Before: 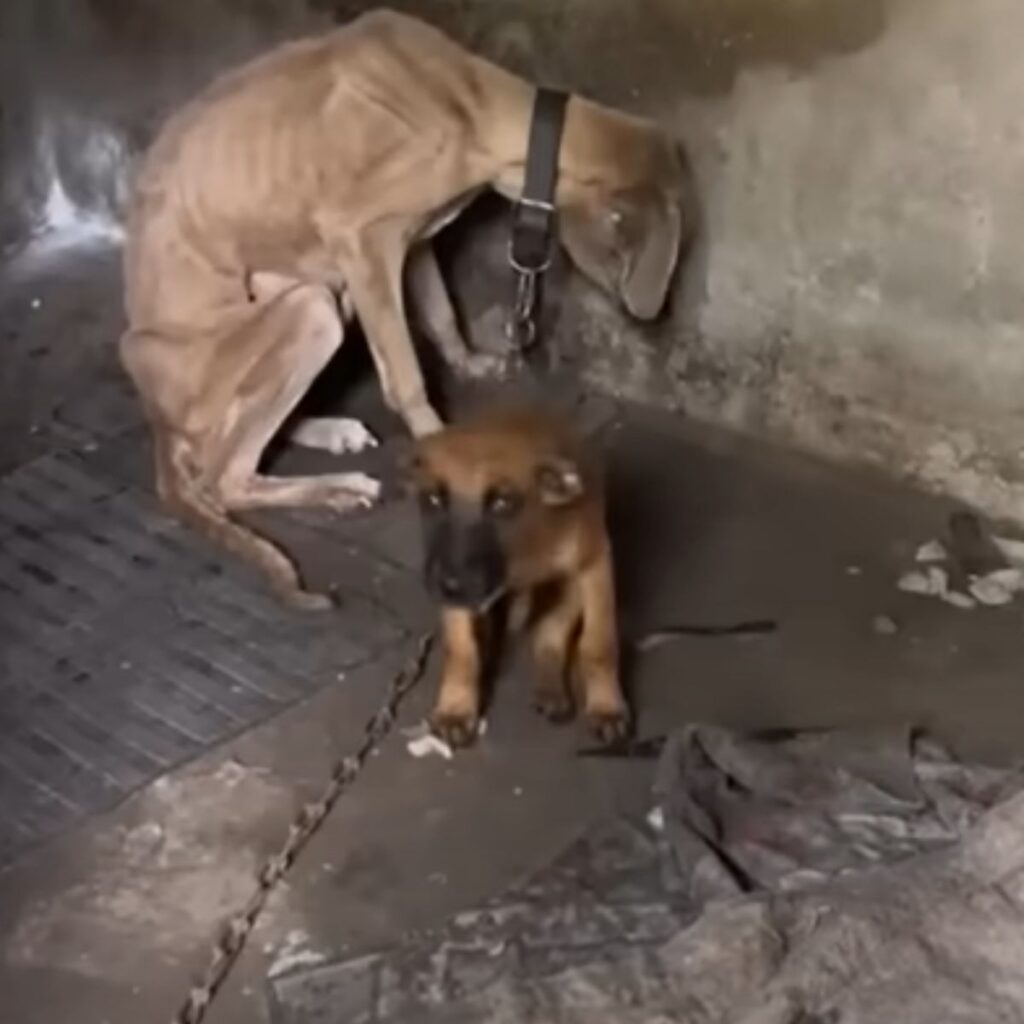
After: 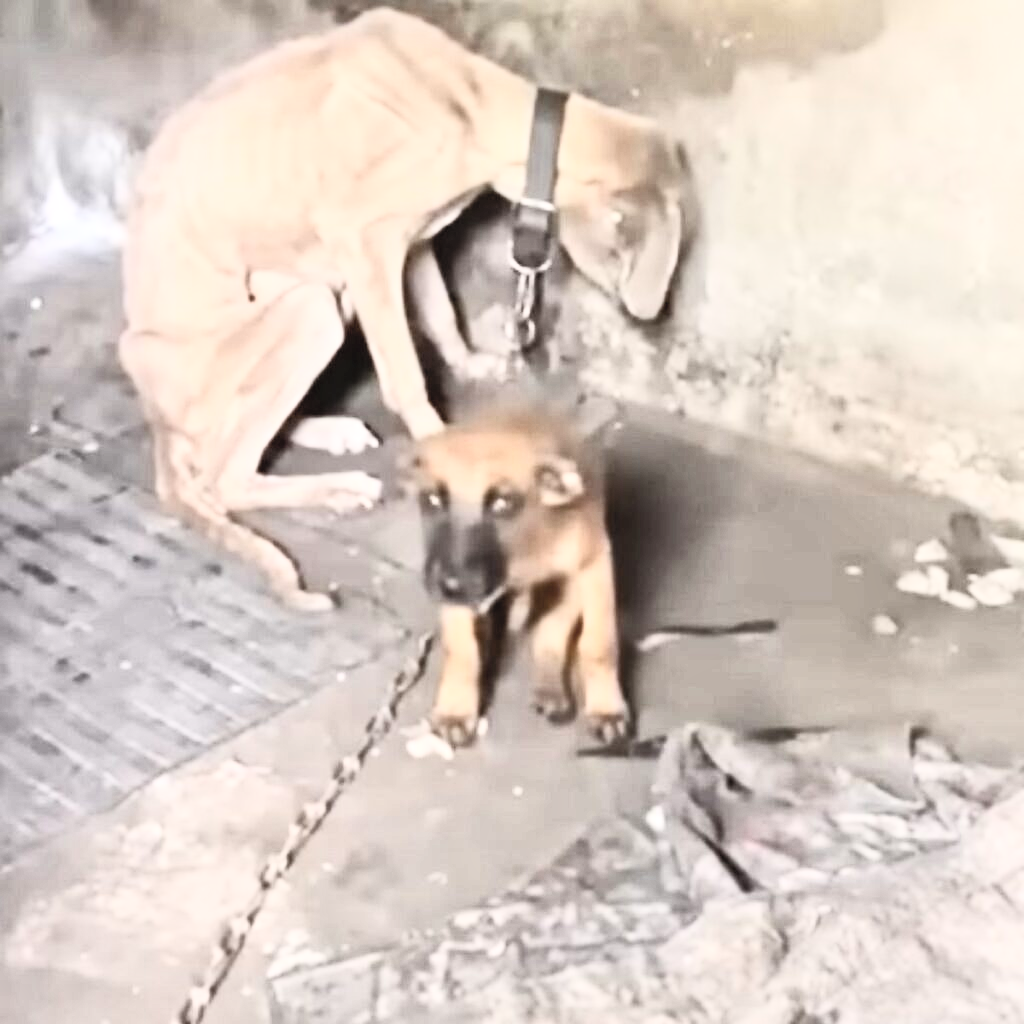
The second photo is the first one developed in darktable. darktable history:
exposure: black level correction 0, exposure 0.7 EV, compensate highlight preservation false
tone equalizer: -7 EV 0.164 EV, -6 EV 0.605 EV, -5 EV 1.19 EV, -4 EV 1.35 EV, -3 EV 1.17 EV, -2 EV 0.6 EV, -1 EV 0.165 EV, mask exposure compensation -0.501 EV
contrast brightness saturation: contrast 0.556, brightness 0.569, saturation -0.33
